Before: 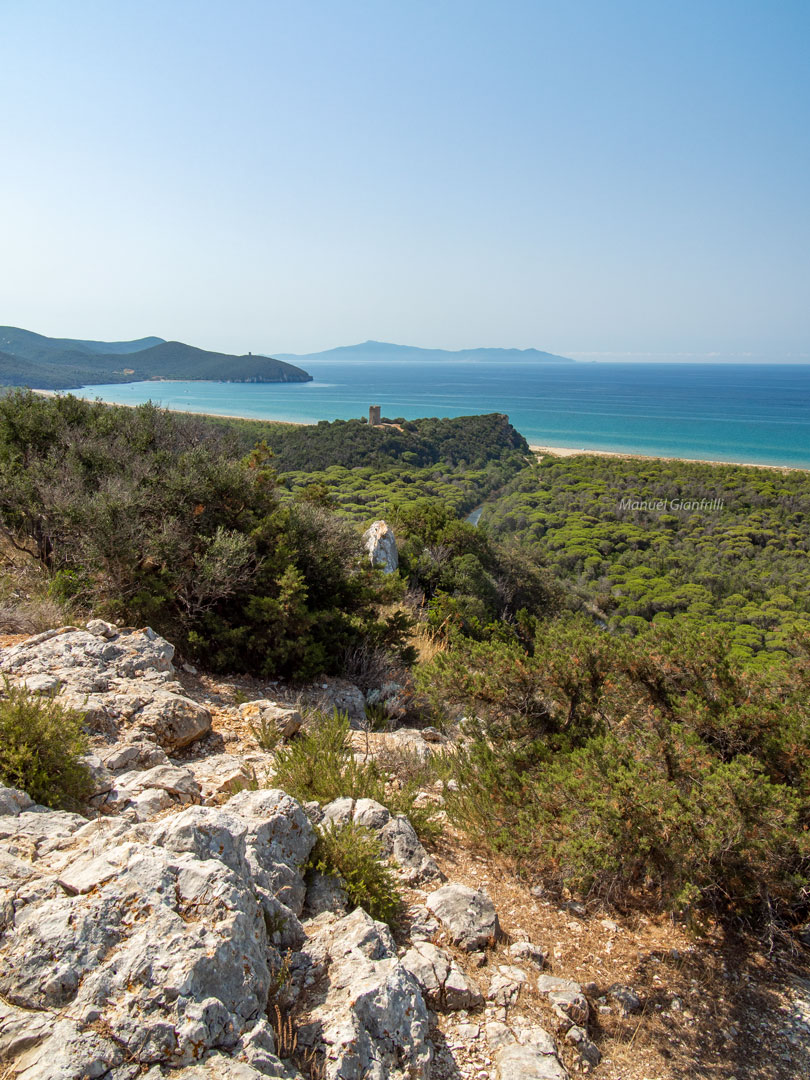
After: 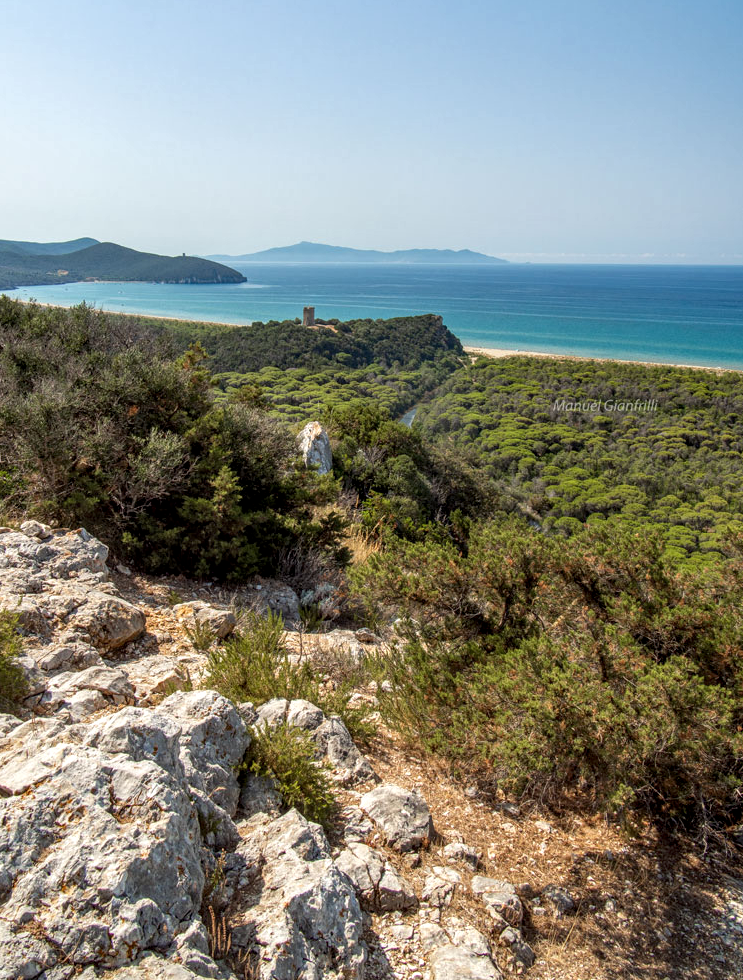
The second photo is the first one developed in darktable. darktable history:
local contrast: detail 130%
crop and rotate: left 8.262%, top 9.226%
